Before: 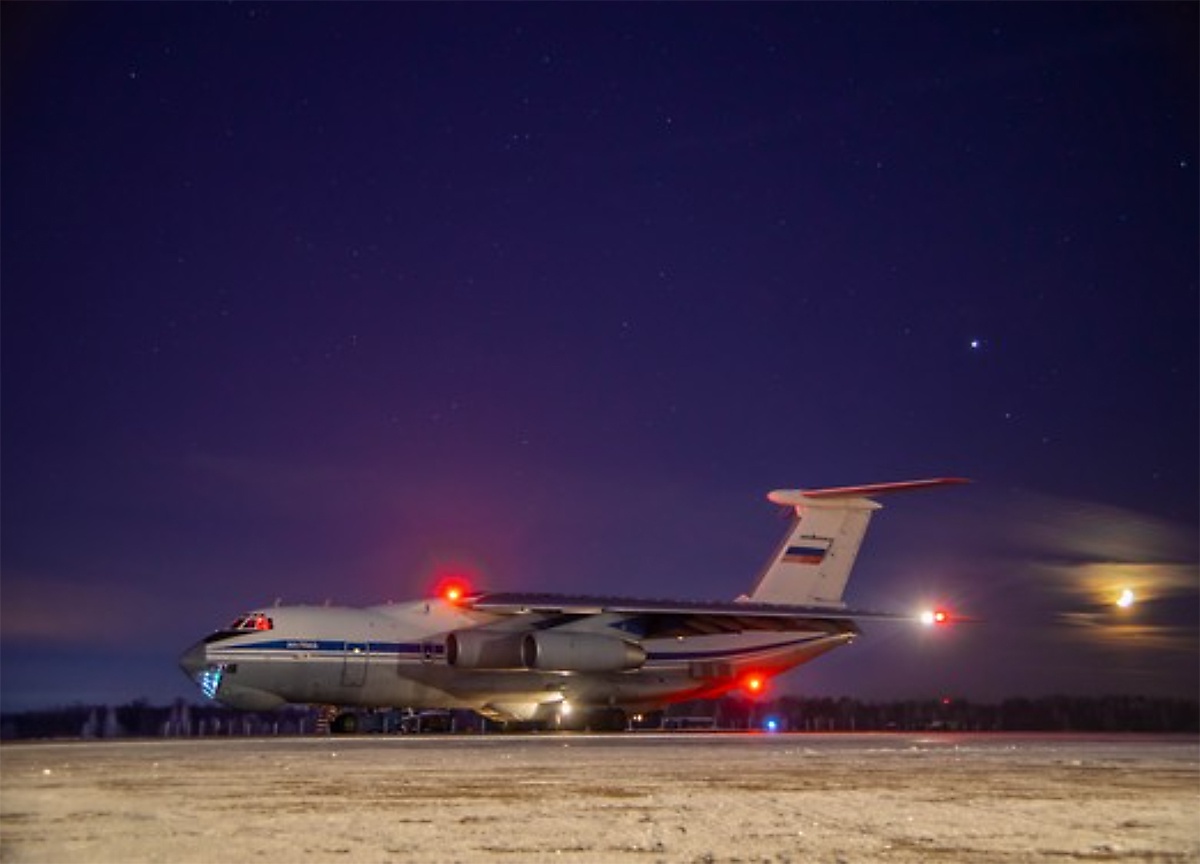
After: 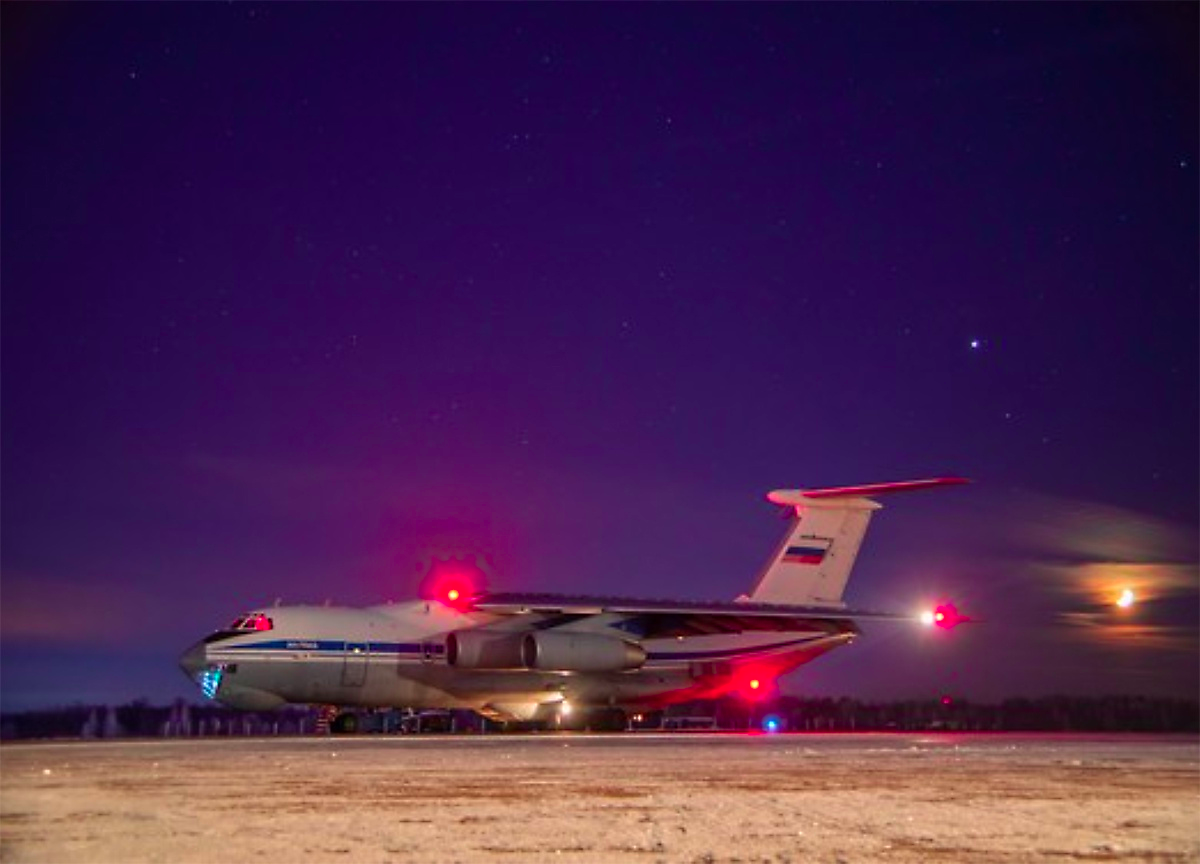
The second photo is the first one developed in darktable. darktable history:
color balance: mode lift, gamma, gain (sRGB)
color contrast: green-magenta contrast 1.73, blue-yellow contrast 1.15
color zones: curves: ch1 [(0.309, 0.524) (0.41, 0.329) (0.508, 0.509)]; ch2 [(0.25, 0.457) (0.75, 0.5)]
